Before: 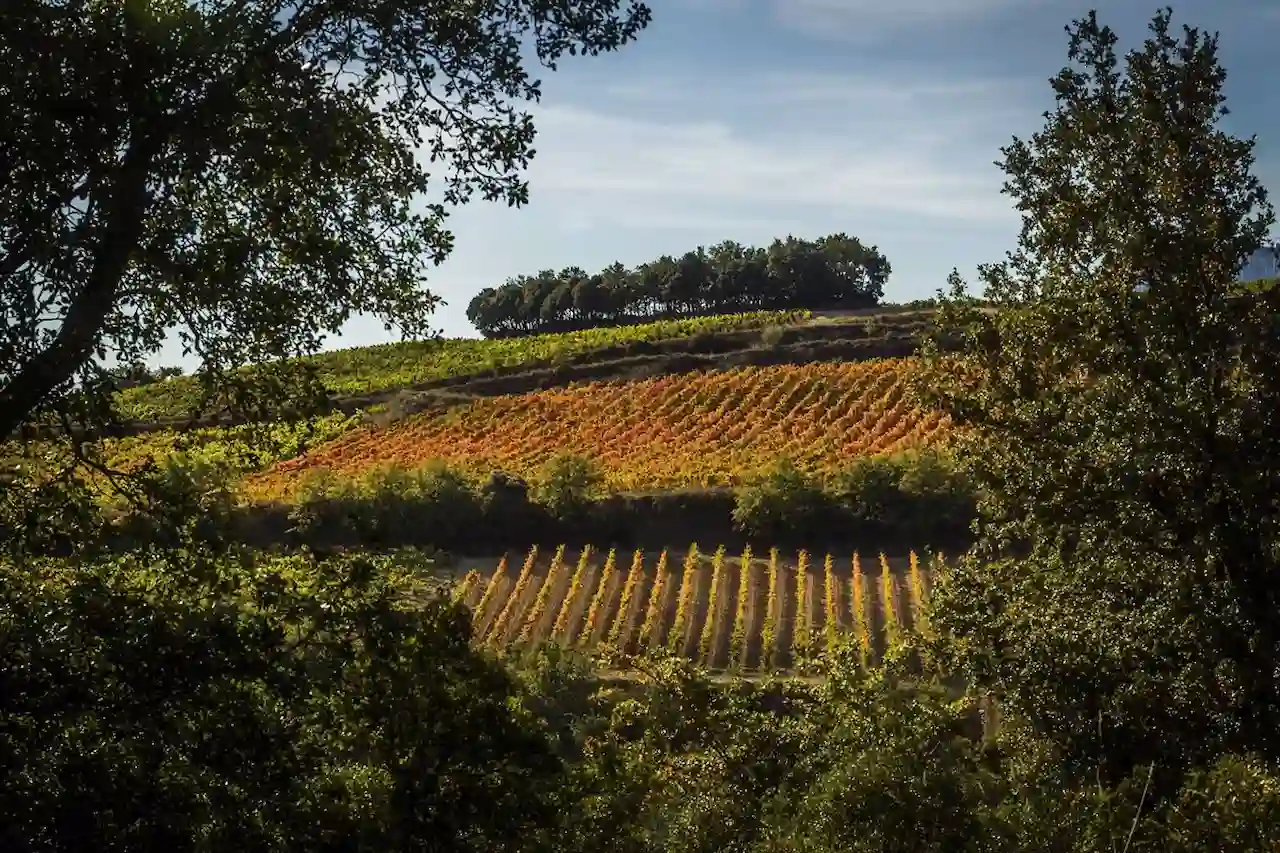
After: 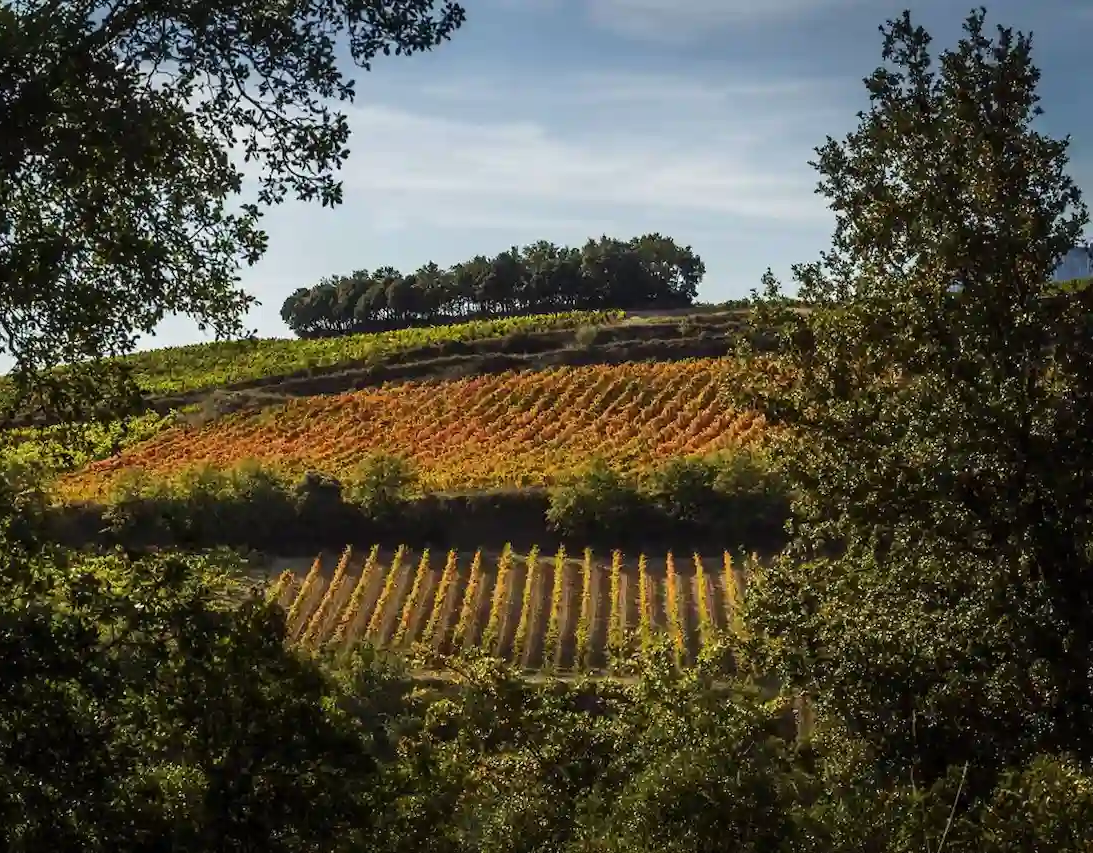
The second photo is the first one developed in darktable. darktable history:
crop and rotate: left 14.543%
